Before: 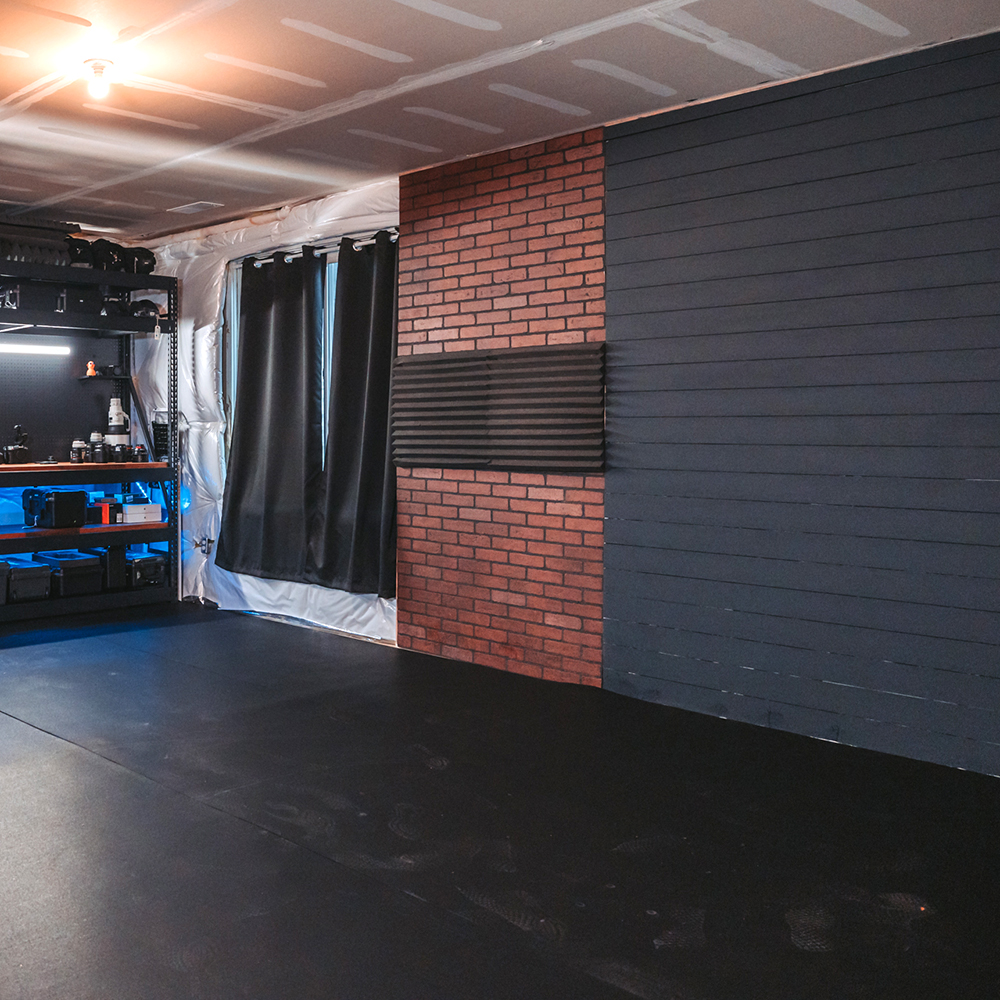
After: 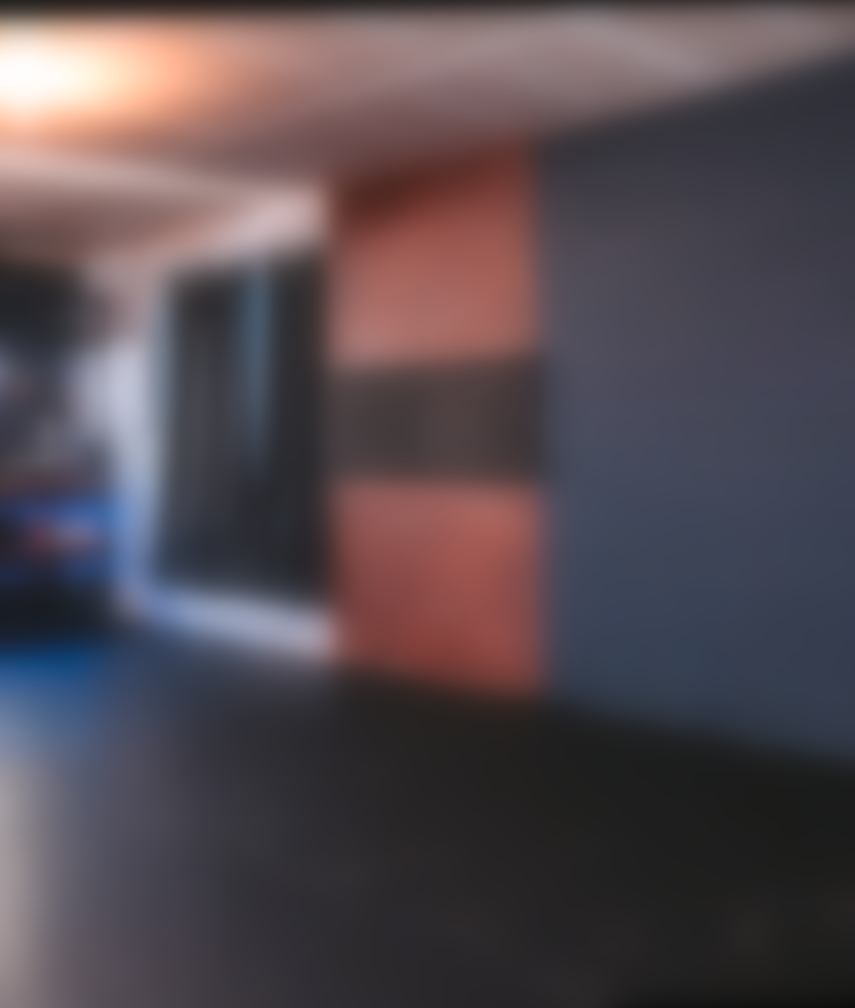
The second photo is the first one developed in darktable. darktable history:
lowpass: radius 16, unbound 0
white balance: red 1.004, blue 1.024
exposure: exposure 0.127 EV, compensate highlight preservation false
rotate and perspective: rotation -1.24°, automatic cropping off
crop: left 7.598%, right 7.873%
color balance rgb: perceptual saturation grading › global saturation 25%, global vibrance 20%
levels: mode automatic
